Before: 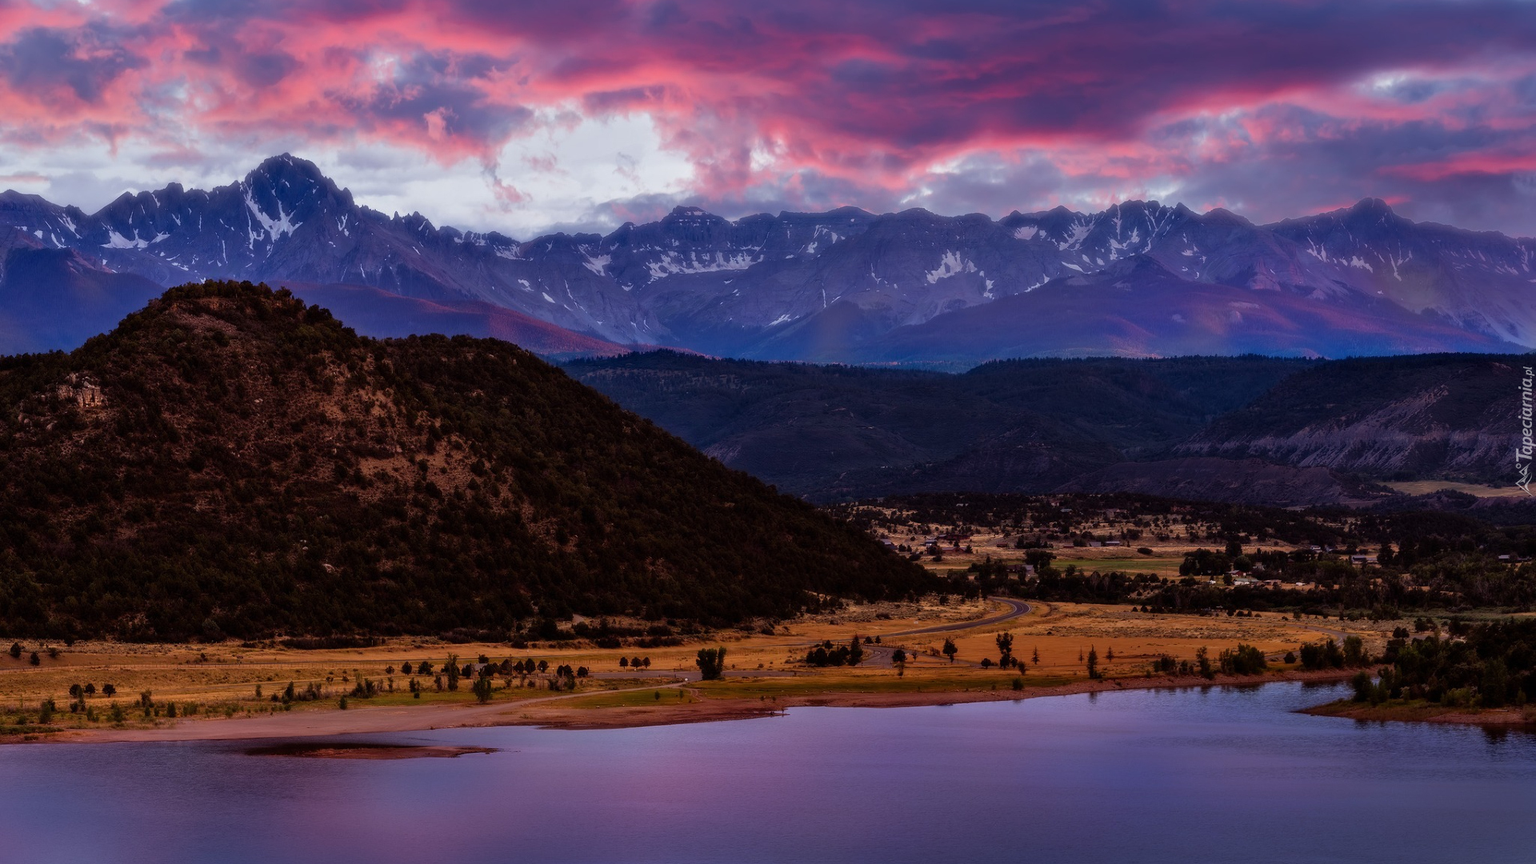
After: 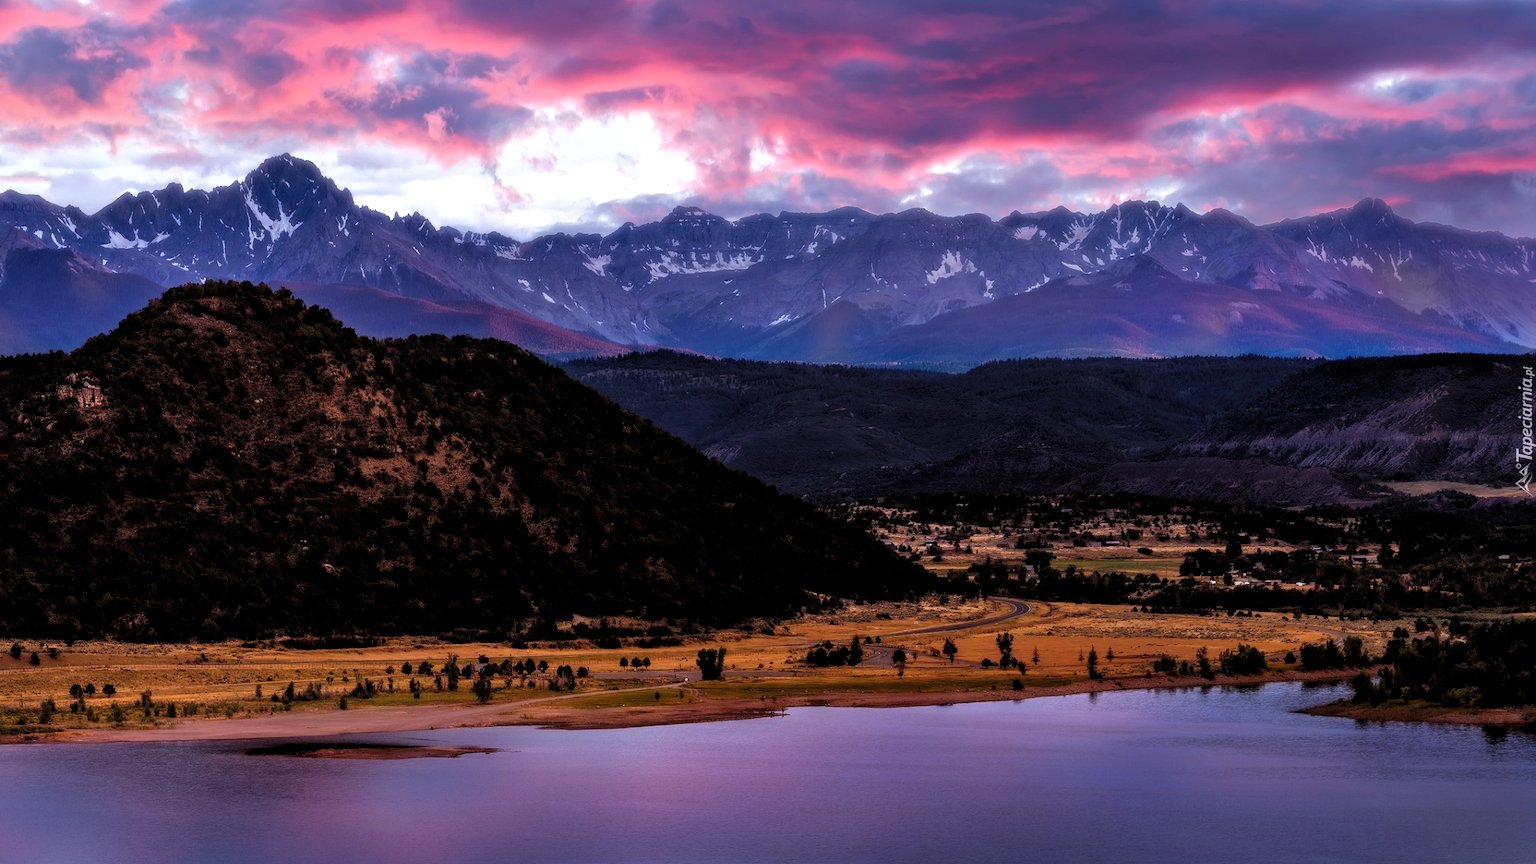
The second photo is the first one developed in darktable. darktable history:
exposure: black level correction 0, exposure 0.3 EV, compensate highlight preservation false
levels: levels [0.055, 0.477, 0.9]
